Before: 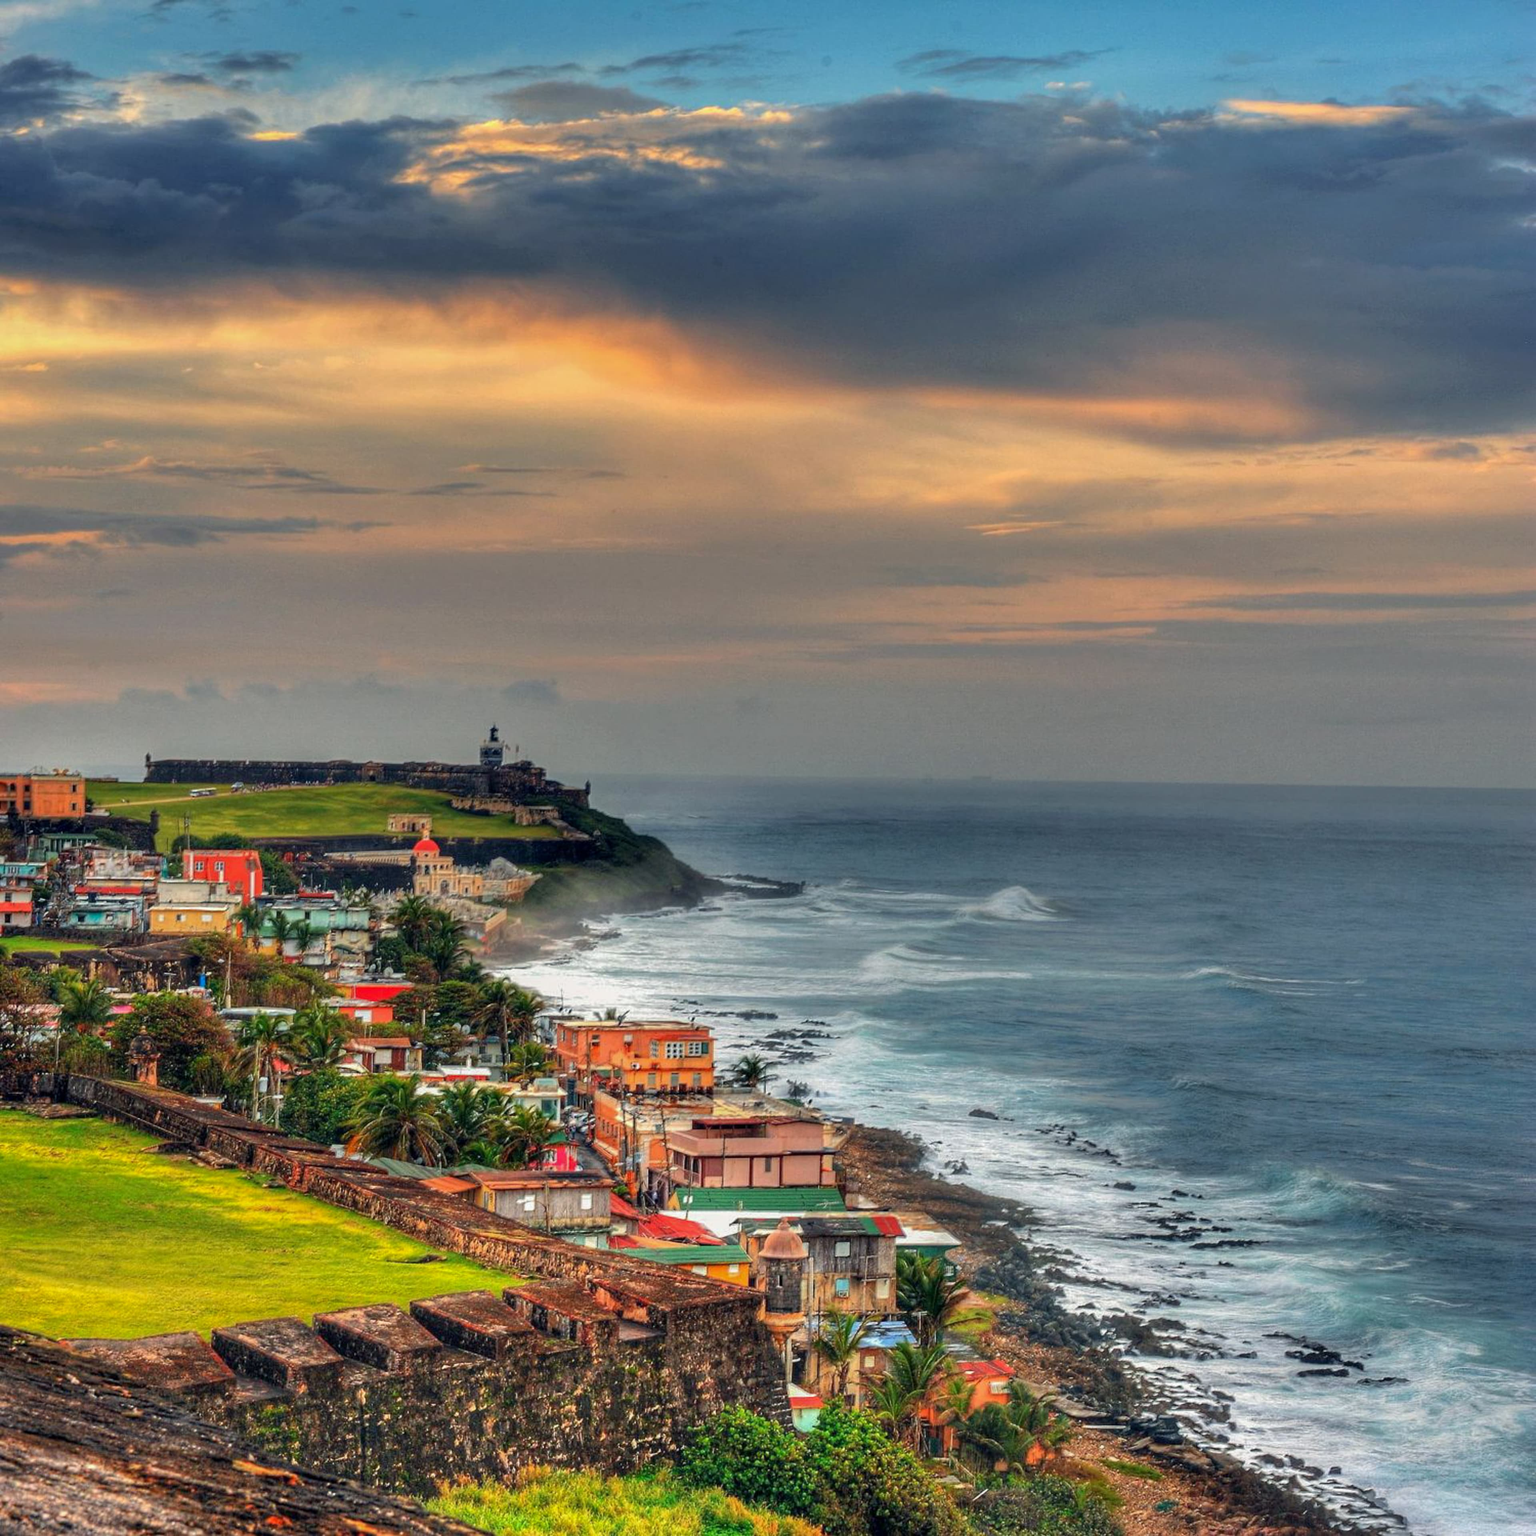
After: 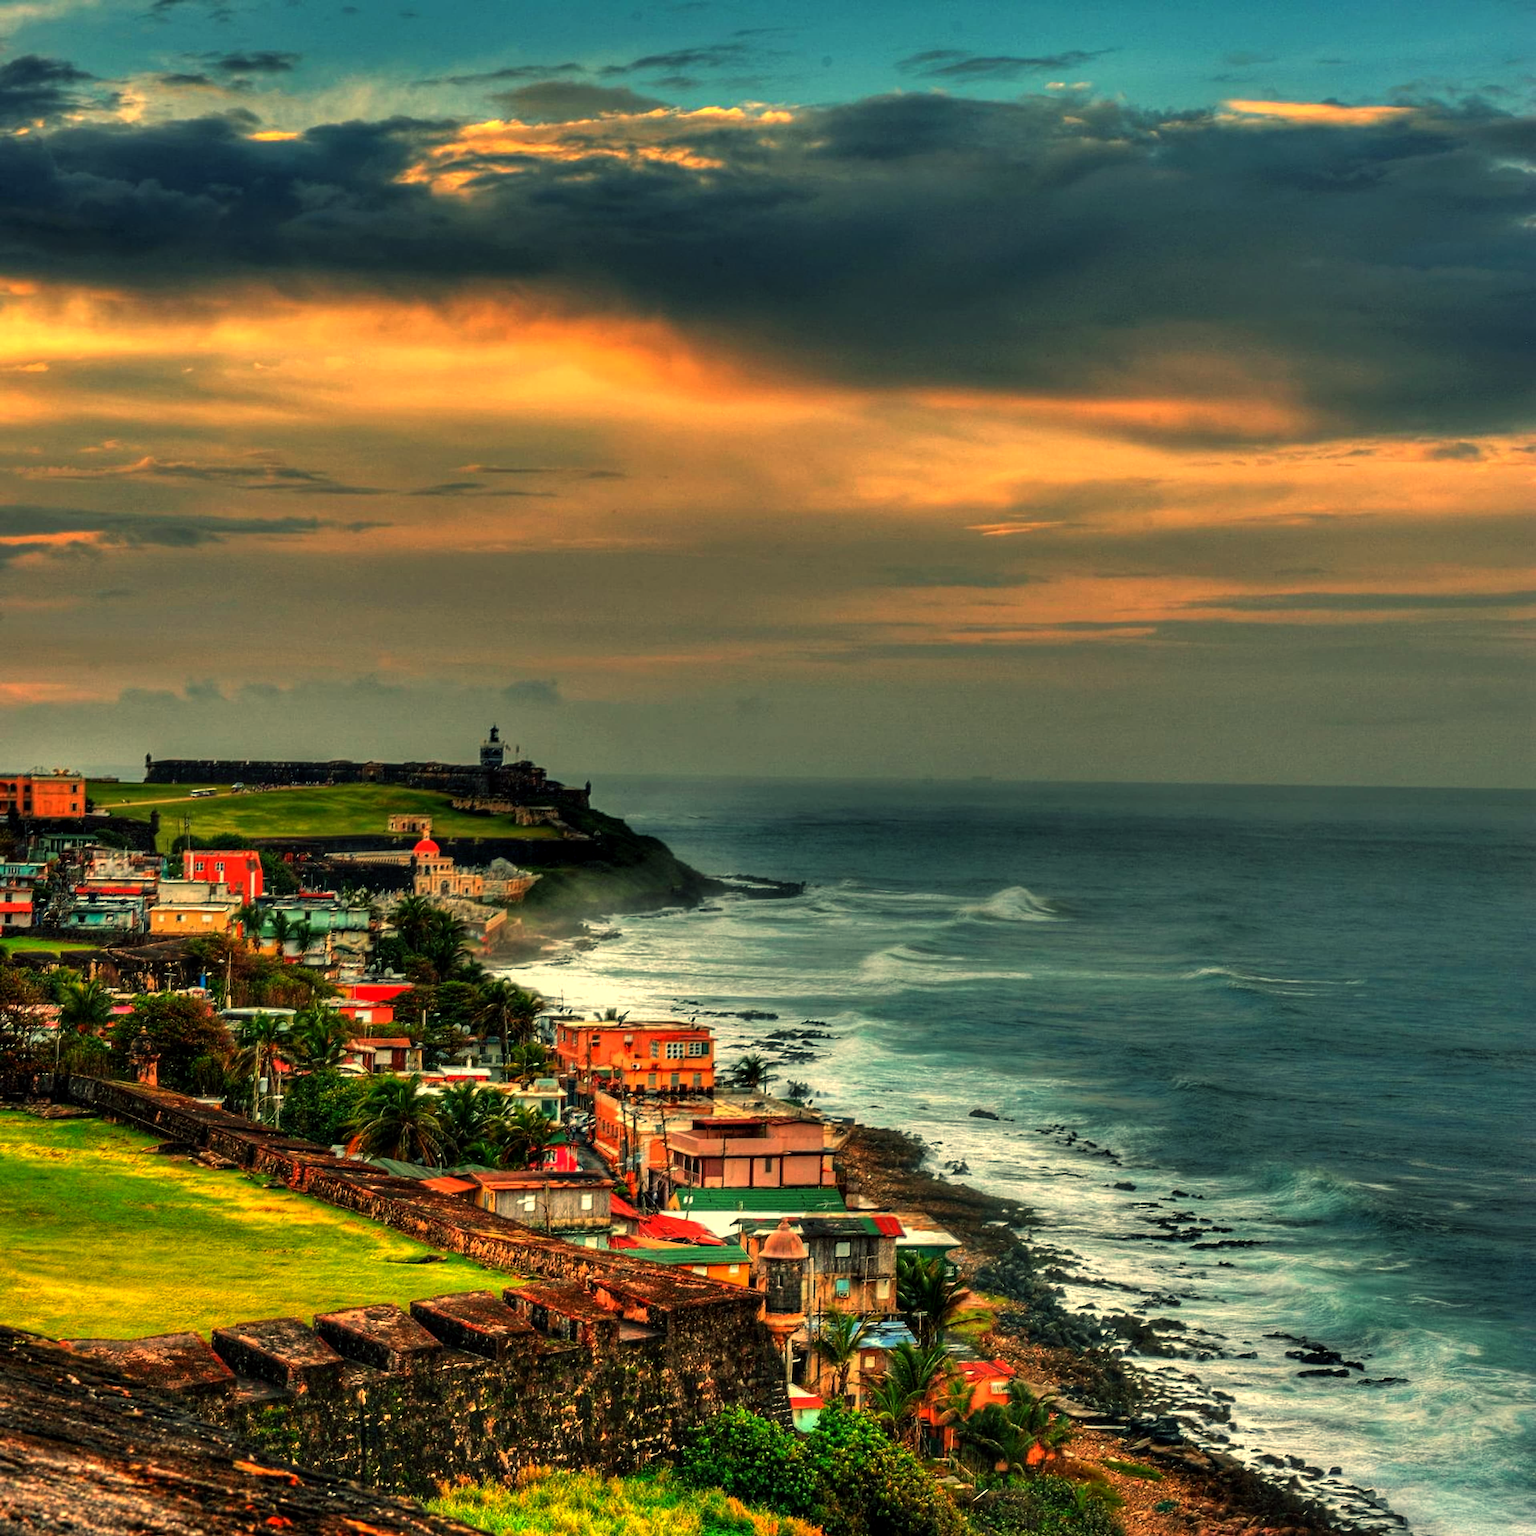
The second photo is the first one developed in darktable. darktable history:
exposure: exposure -0.064 EV, compensate highlight preservation false
color balance: mode lift, gamma, gain (sRGB), lift [1.014, 0.966, 0.918, 0.87], gamma [0.86, 0.734, 0.918, 0.976], gain [1.063, 1.13, 1.063, 0.86]
